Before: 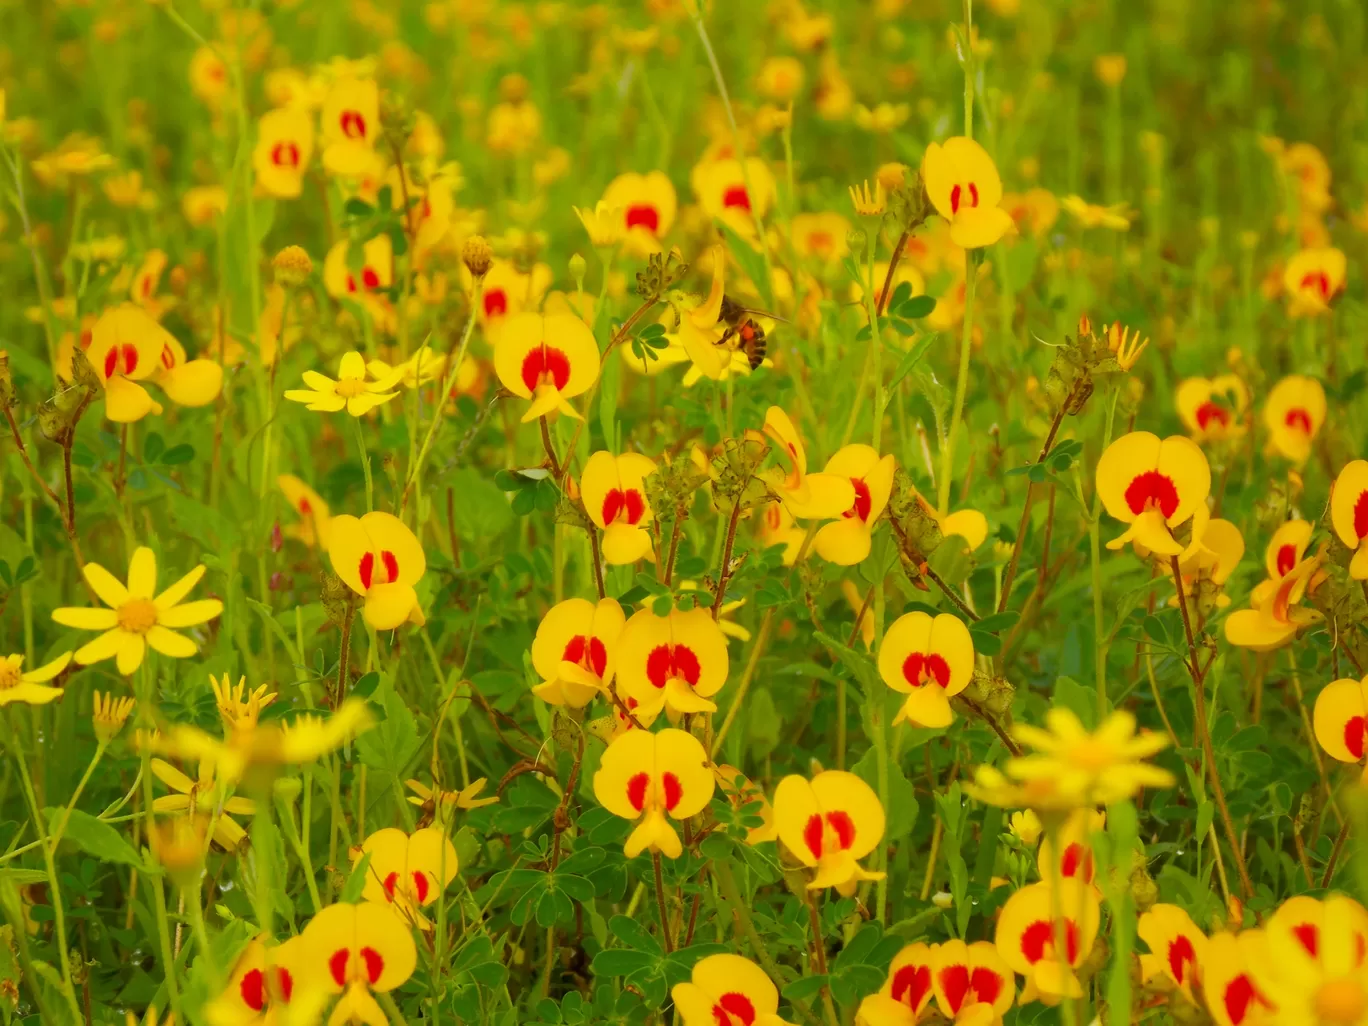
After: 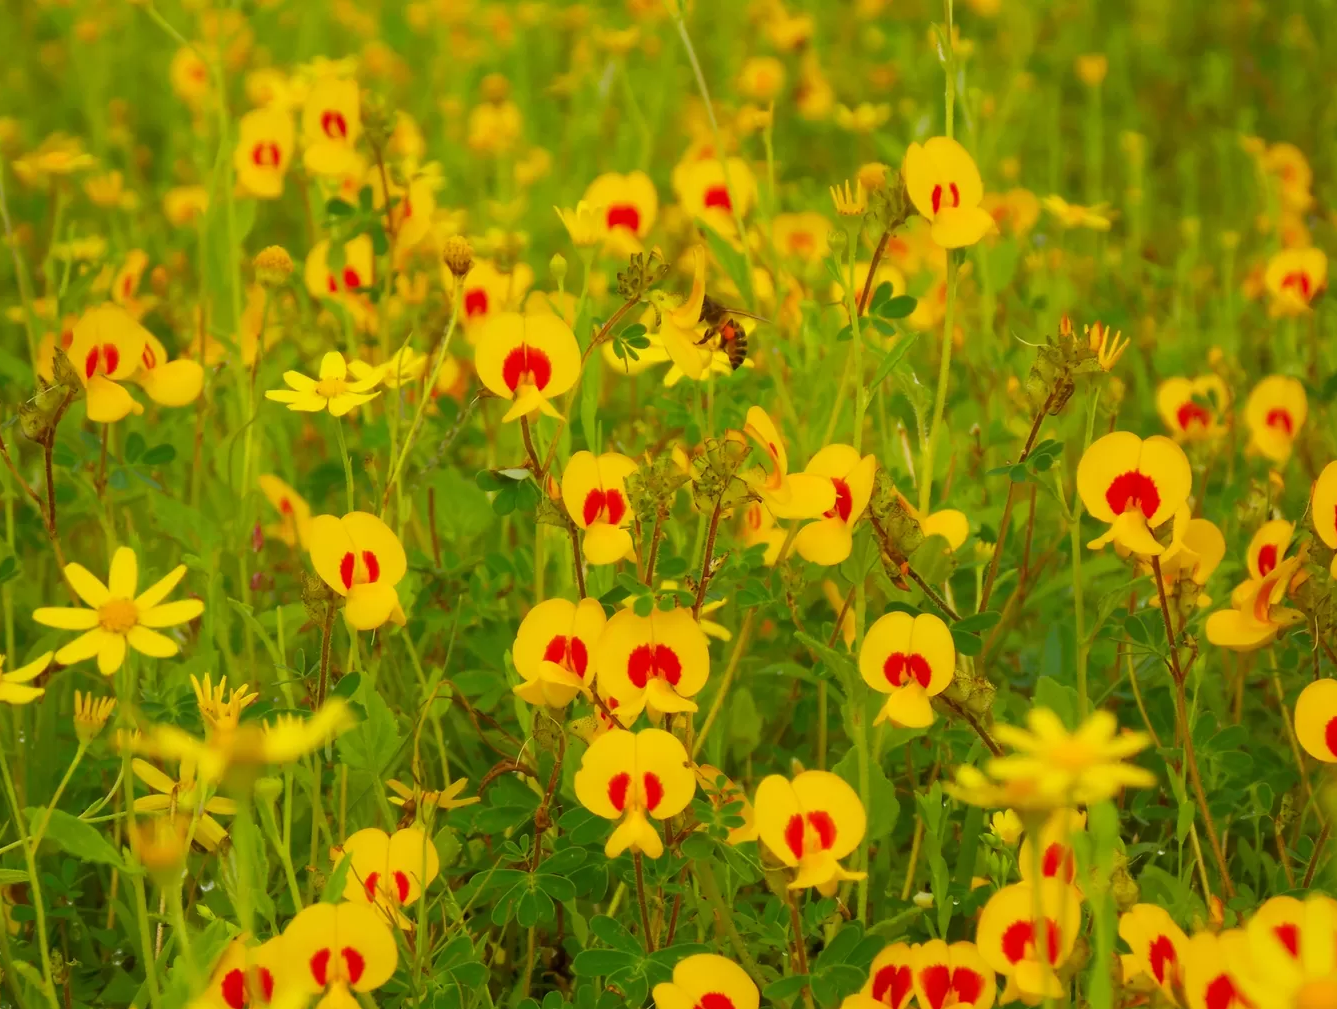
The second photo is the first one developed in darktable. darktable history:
crop and rotate: left 1.442%, right 0.764%, bottom 1.617%
